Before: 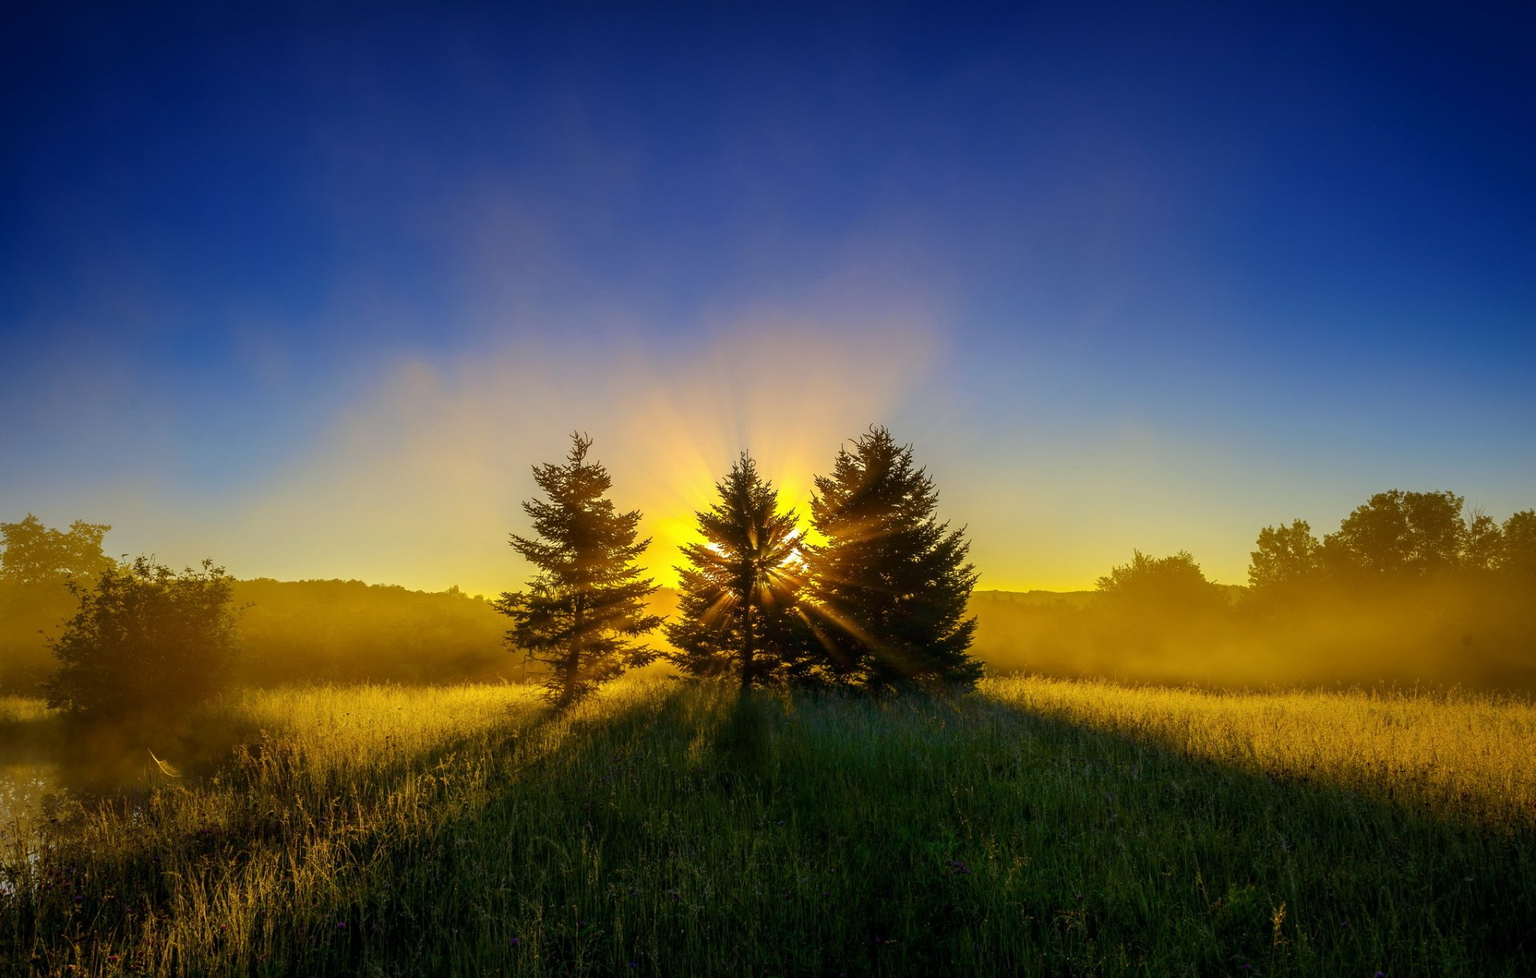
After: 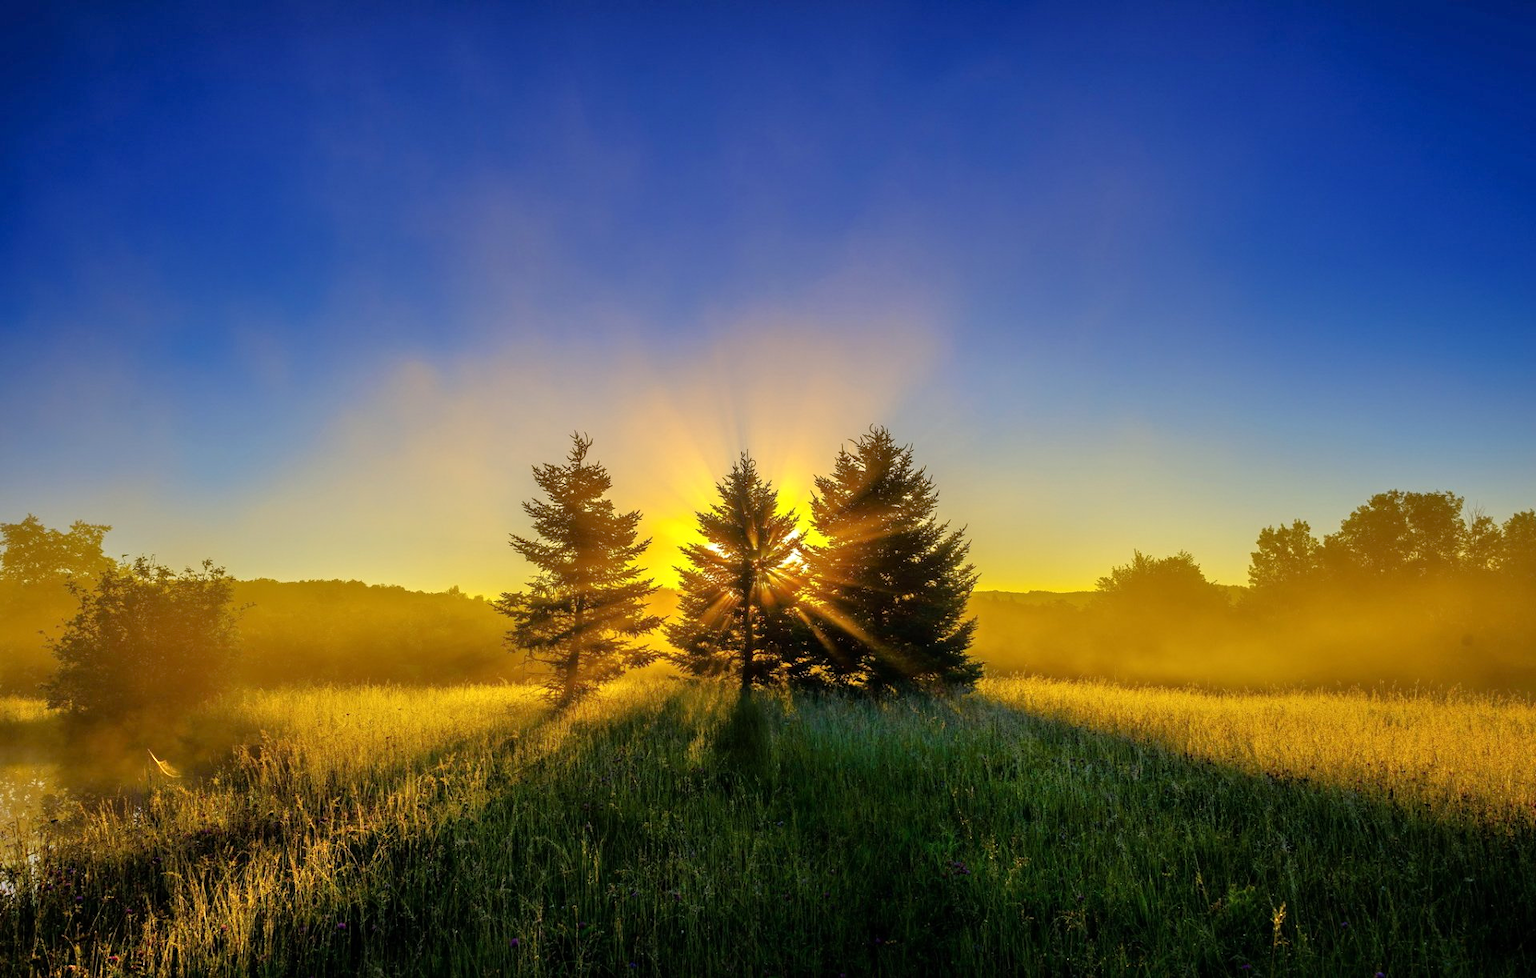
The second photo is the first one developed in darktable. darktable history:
color correction: highlights b* -0.024
tone equalizer: -7 EV 0.14 EV, -6 EV 0.586 EV, -5 EV 1.12 EV, -4 EV 1.36 EV, -3 EV 1.15 EV, -2 EV 0.6 EV, -1 EV 0.168 EV
